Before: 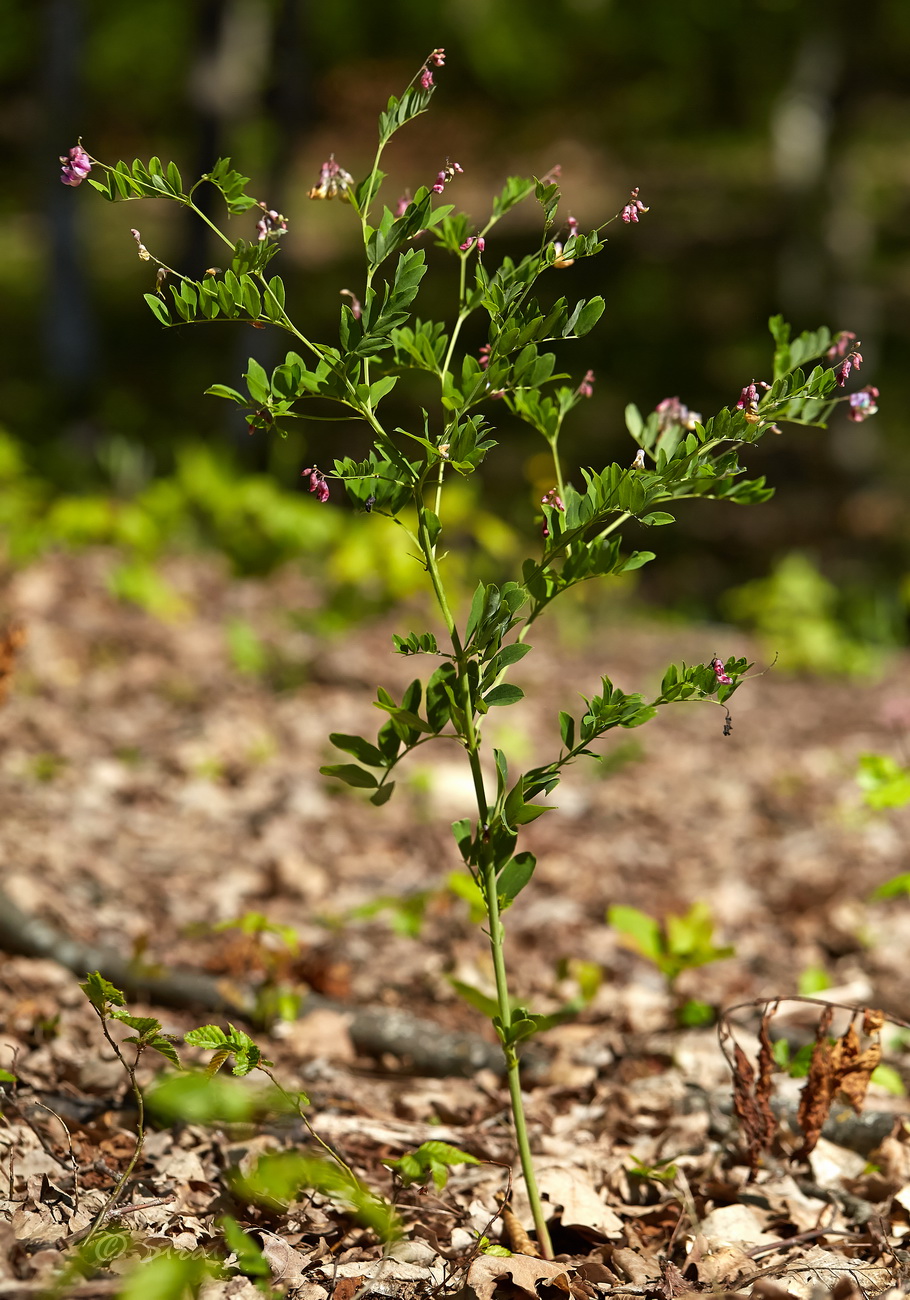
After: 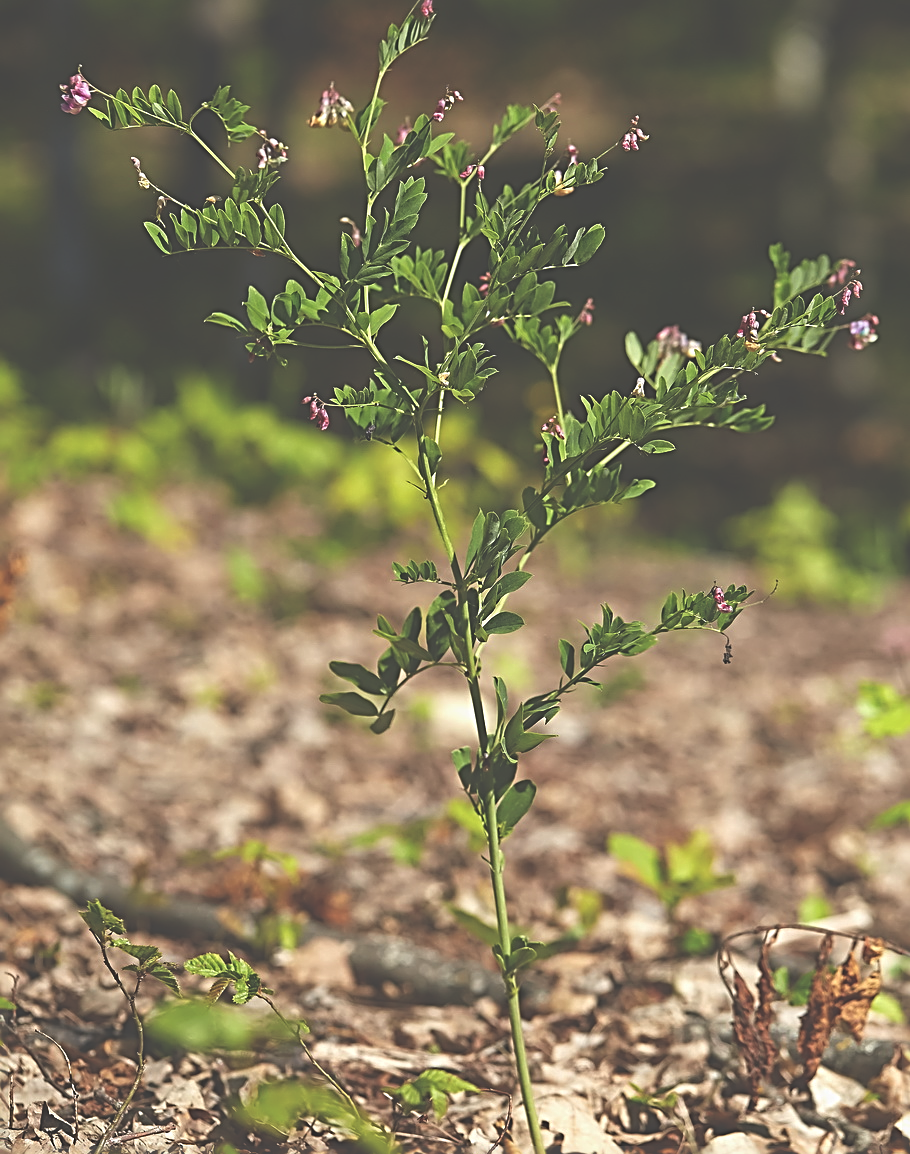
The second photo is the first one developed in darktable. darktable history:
sharpen: radius 2.817, amount 0.715
exposure: black level correction -0.062, exposure -0.05 EV, compensate highlight preservation false
crop and rotate: top 5.609%, bottom 5.609%
